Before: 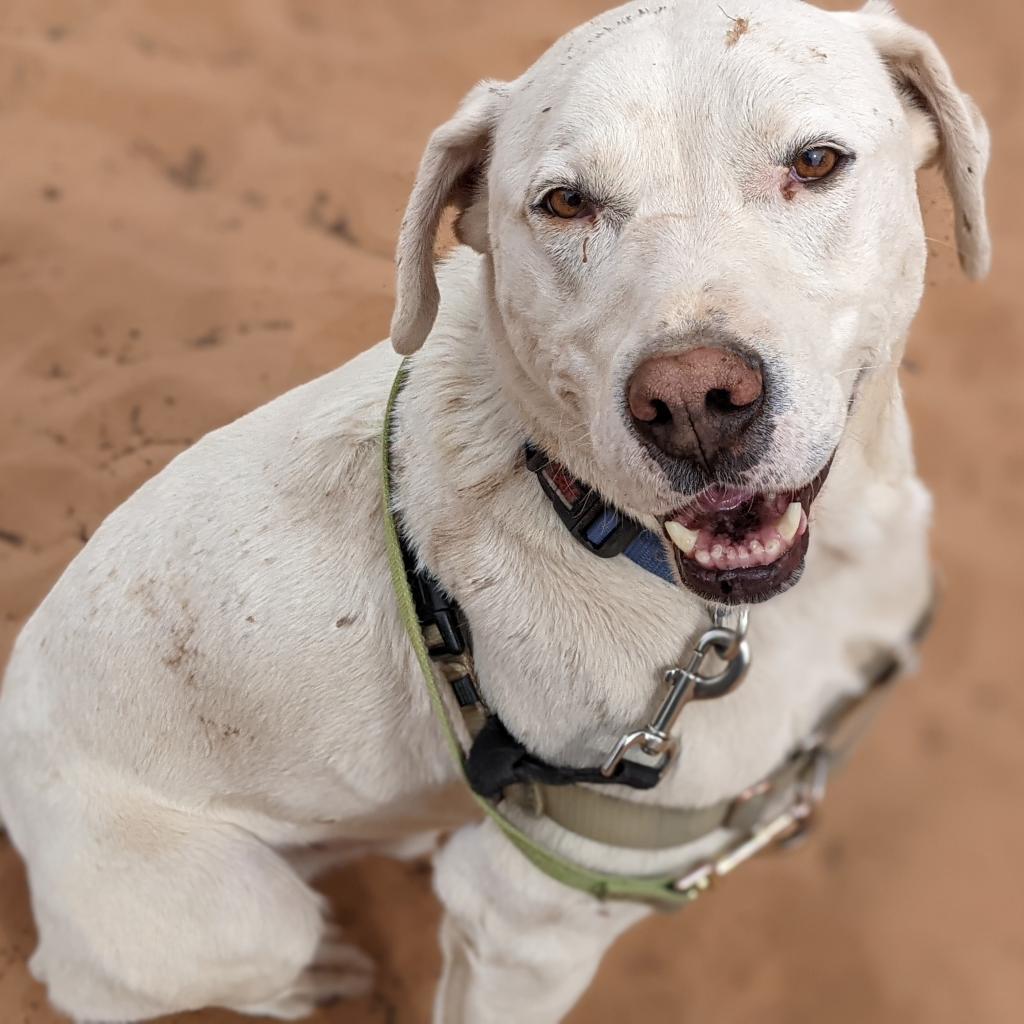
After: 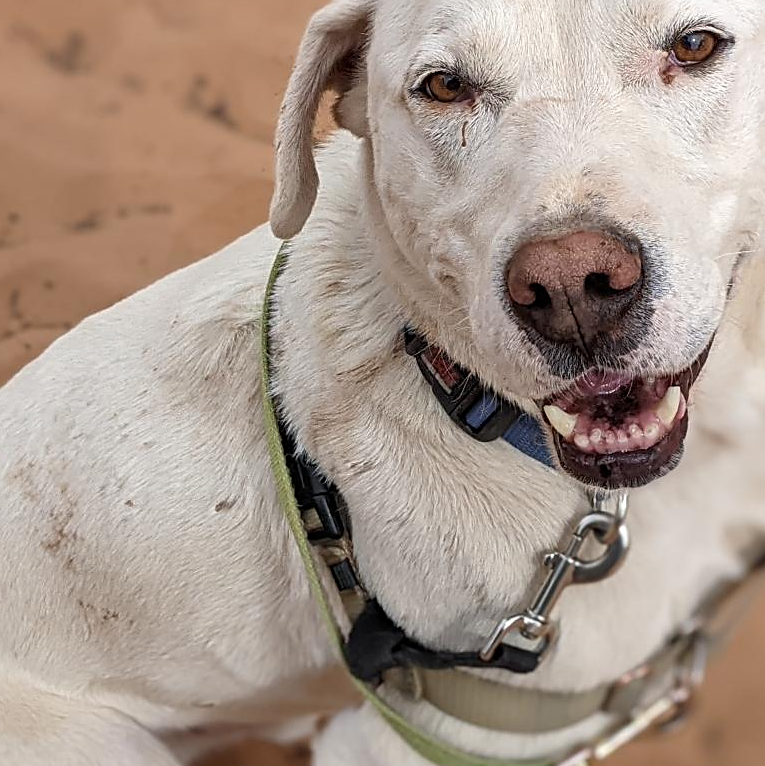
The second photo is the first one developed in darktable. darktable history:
sharpen: on, module defaults
crop and rotate: left 11.881%, top 11.343%, right 13.406%, bottom 13.791%
